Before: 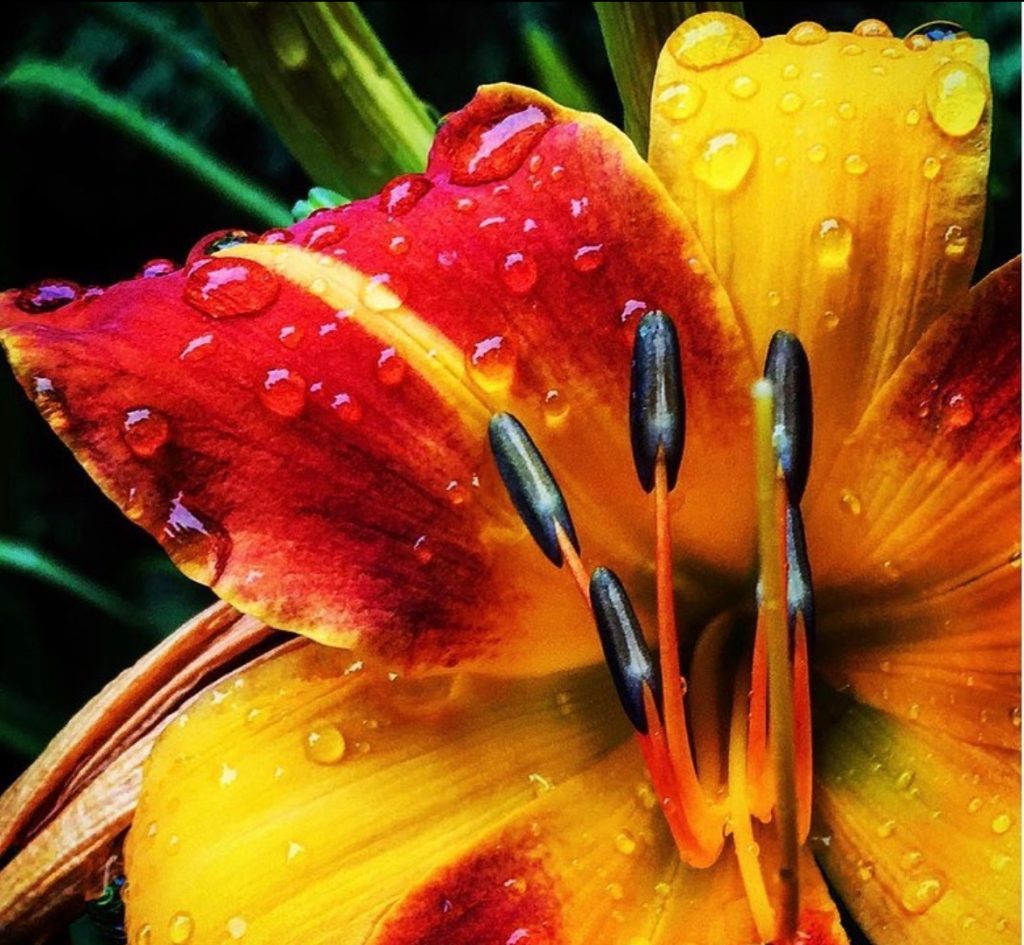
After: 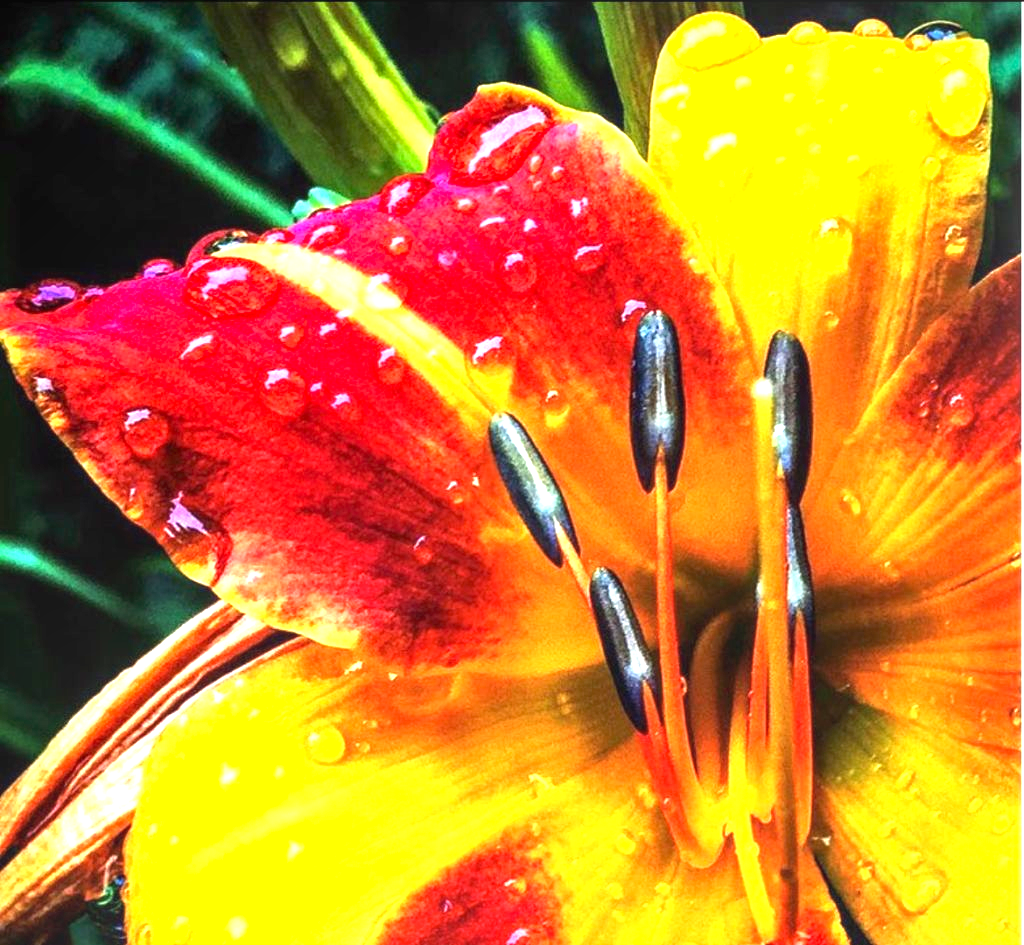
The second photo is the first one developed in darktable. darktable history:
local contrast: detail 110%
exposure: black level correction 0, exposure 1.618 EV, compensate exposure bias true, compensate highlight preservation false
